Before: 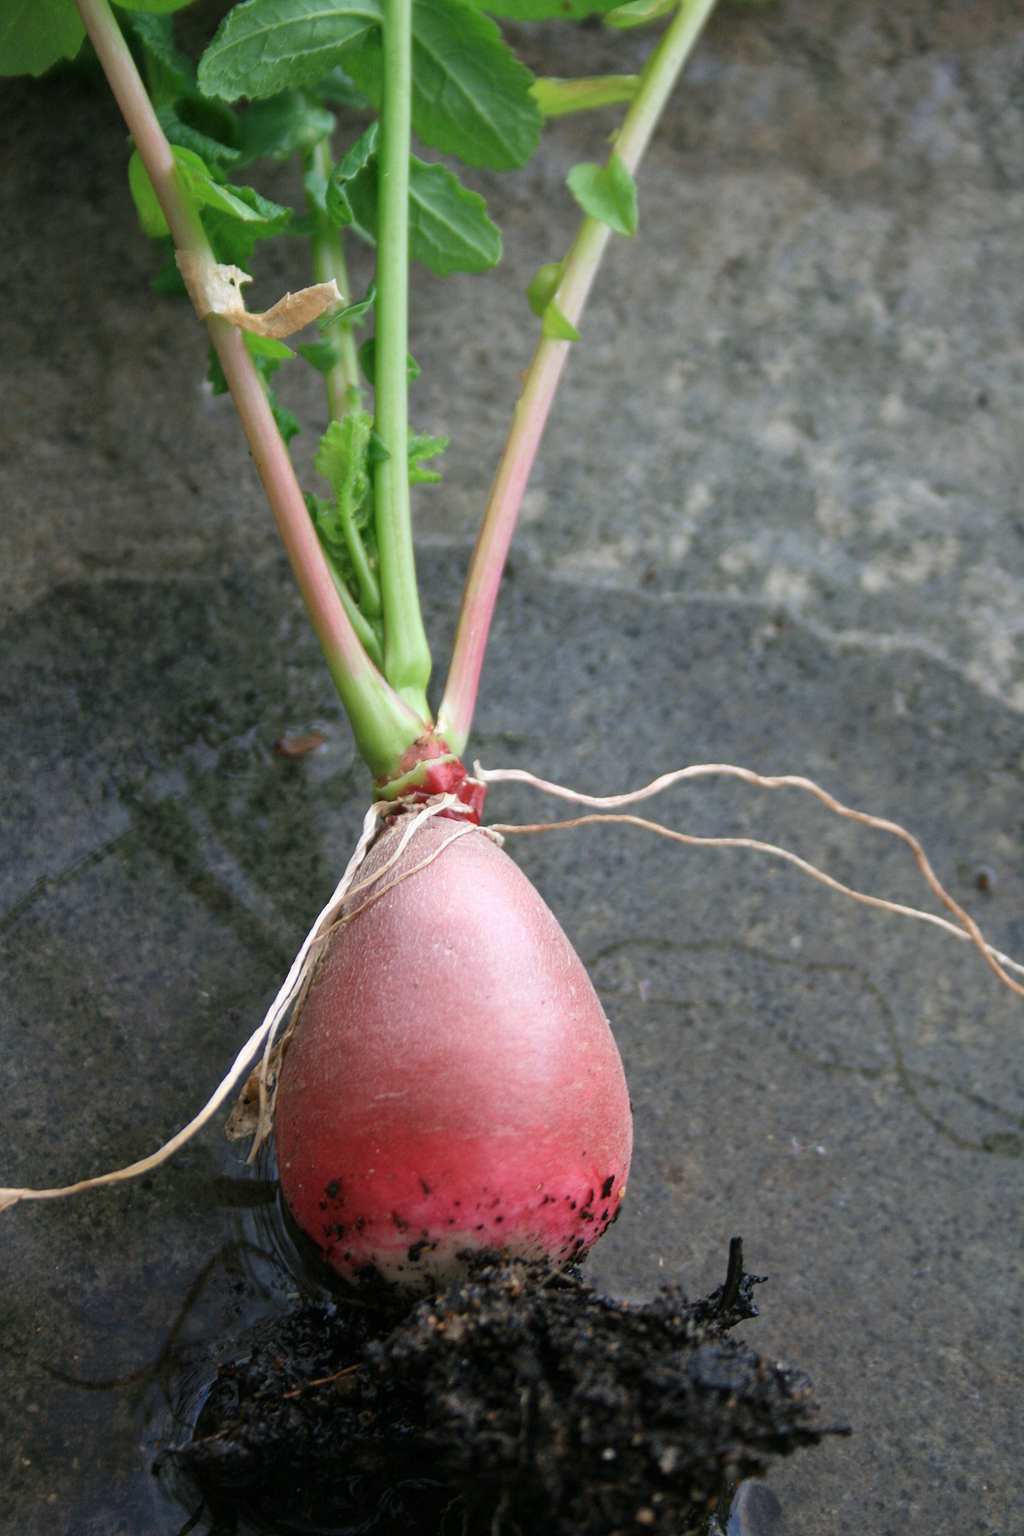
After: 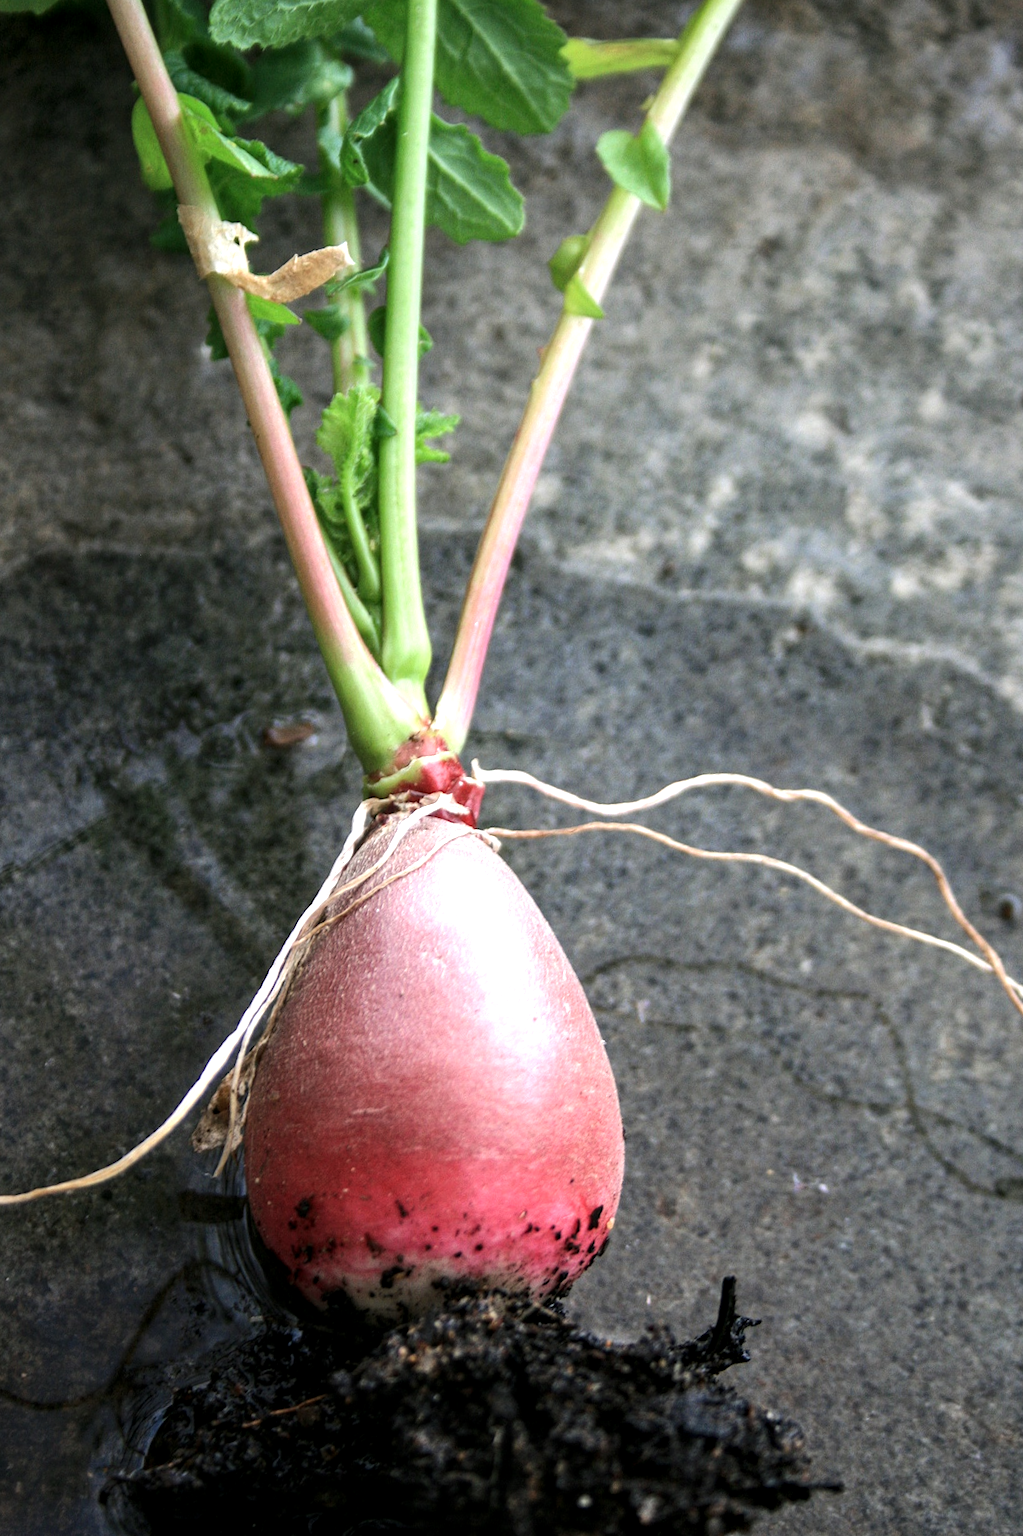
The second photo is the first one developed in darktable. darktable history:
tone equalizer: -8 EV -0.75 EV, -7 EV -0.7 EV, -6 EV -0.6 EV, -5 EV -0.4 EV, -3 EV 0.4 EV, -2 EV 0.6 EV, -1 EV 0.7 EV, +0 EV 0.75 EV, edges refinement/feathering 500, mask exposure compensation -1.57 EV, preserve details no
crop and rotate: angle -2.38°
local contrast: on, module defaults
